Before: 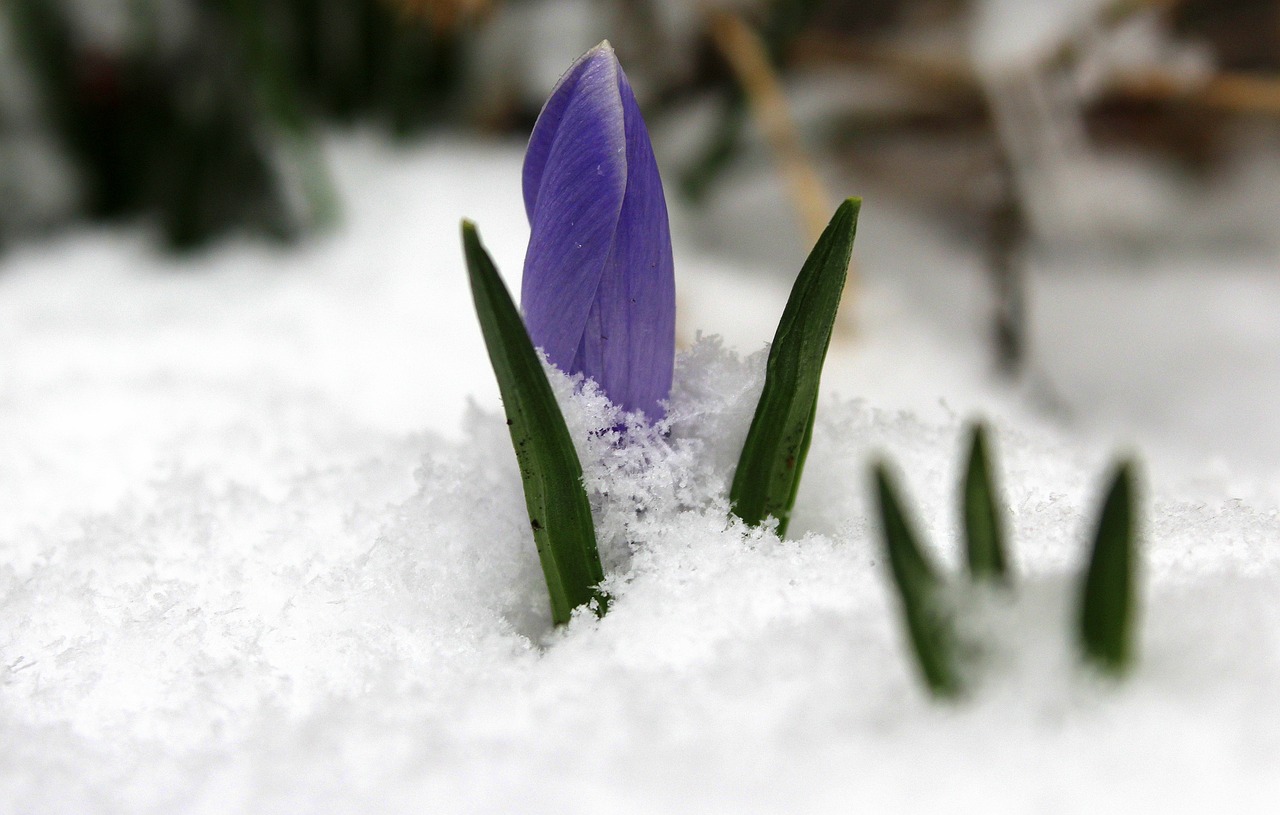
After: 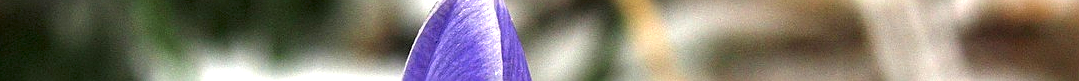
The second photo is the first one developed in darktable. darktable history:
local contrast: on, module defaults
sharpen: on, module defaults
crop and rotate: left 9.644%, top 9.491%, right 6.021%, bottom 80.509%
tone equalizer: on, module defaults
exposure: black level correction 0, exposure 1.675 EV, compensate exposure bias true, compensate highlight preservation false
